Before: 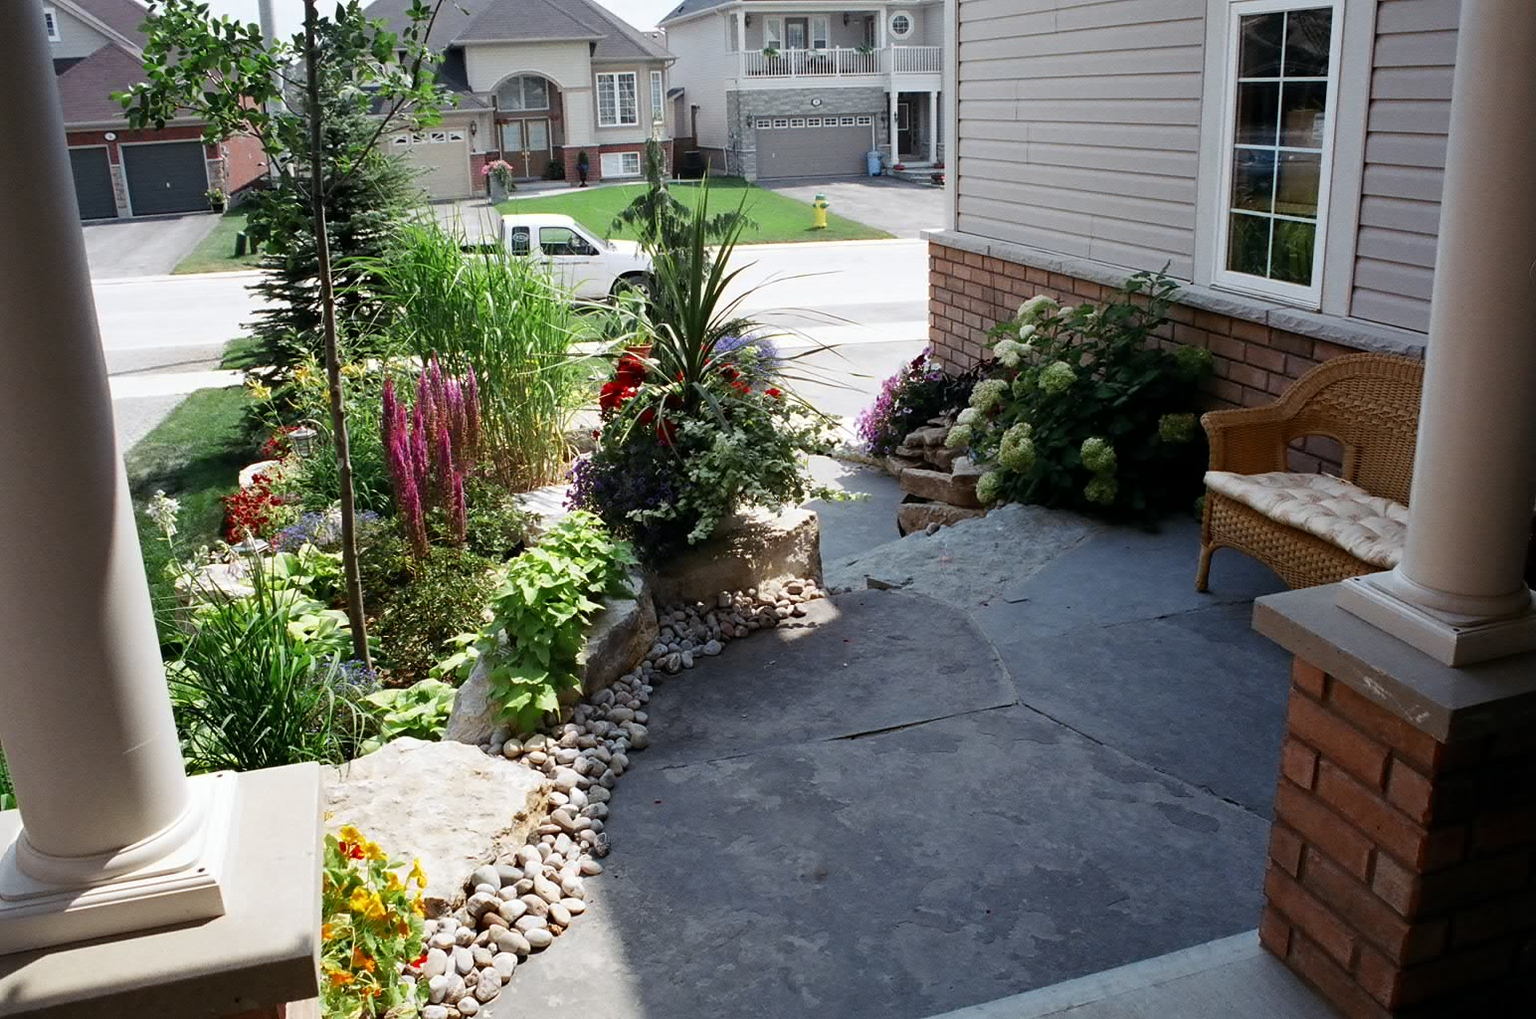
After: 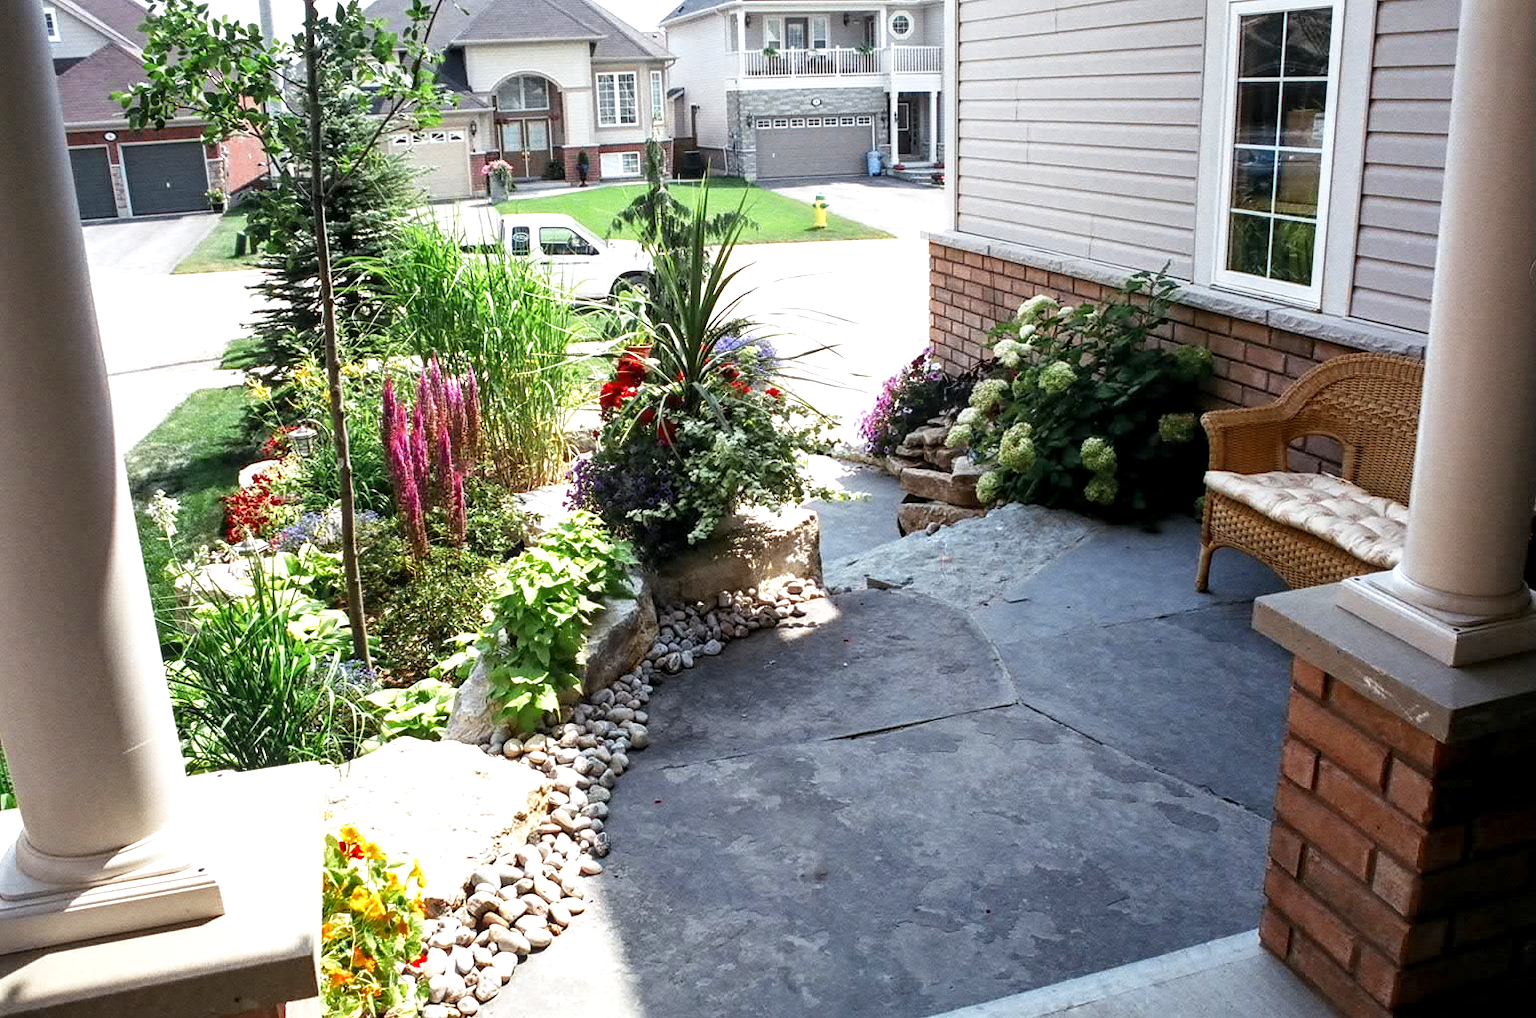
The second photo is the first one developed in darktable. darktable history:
tone curve: curves: ch0 [(0, 0) (0.003, 0.003) (0.011, 0.012) (0.025, 0.026) (0.044, 0.047) (0.069, 0.073) (0.1, 0.105) (0.136, 0.143) (0.177, 0.187) (0.224, 0.237) (0.277, 0.293) (0.335, 0.354) (0.399, 0.422) (0.468, 0.495) (0.543, 0.574) (0.623, 0.659) (0.709, 0.749) (0.801, 0.846) (0.898, 0.932) (1, 1)], preserve colors none
exposure: black level correction 0, exposure 0.7 EV, compensate exposure bias true, compensate highlight preservation false
local contrast: detail 130%
